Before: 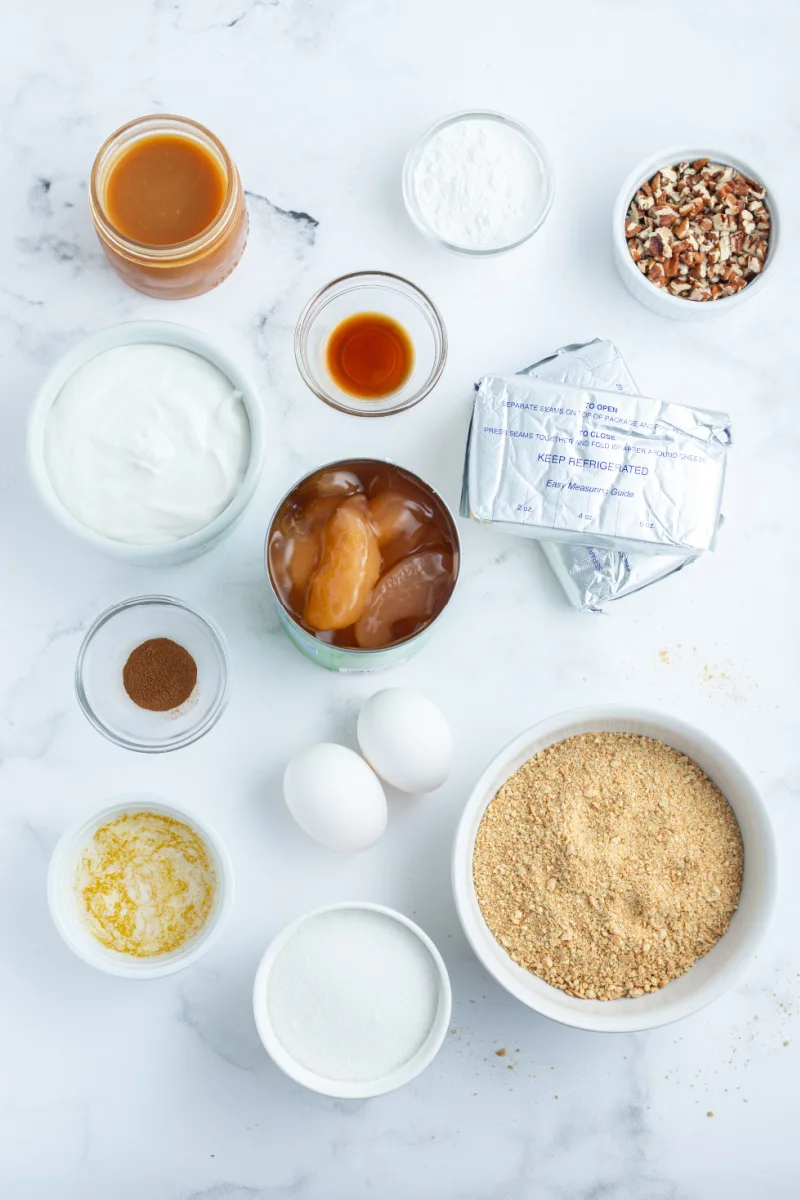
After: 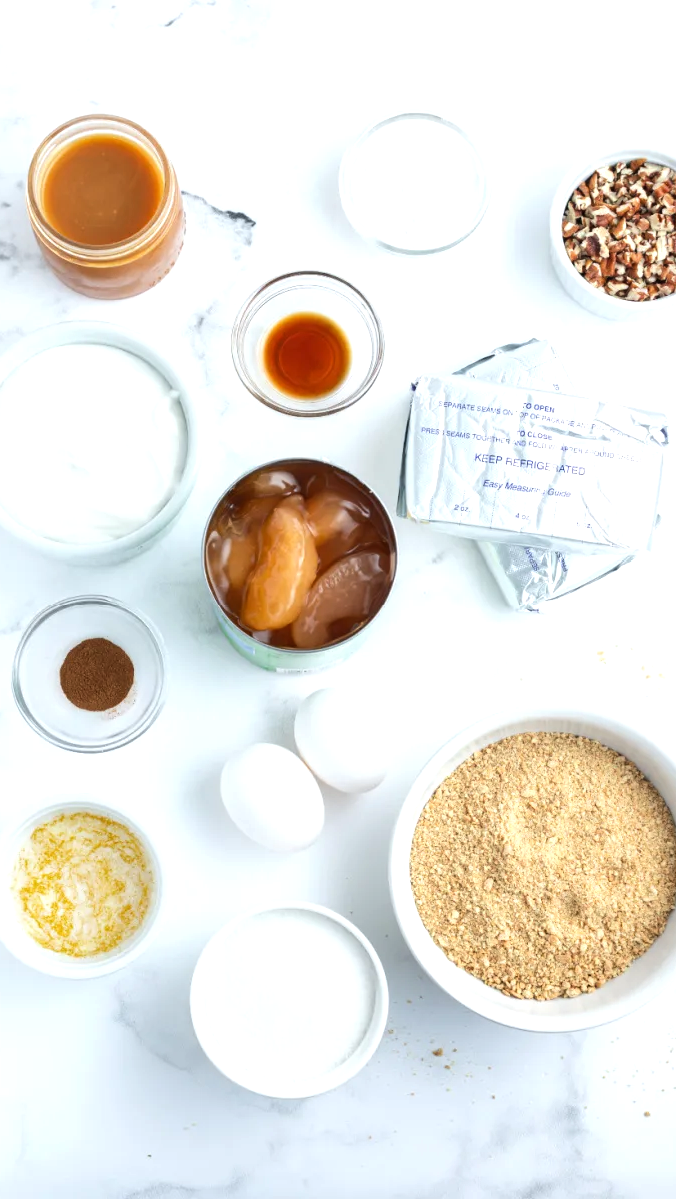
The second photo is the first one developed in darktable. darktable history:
crop: left 7.968%, right 7.494%
tone equalizer: -8 EV -0.446 EV, -7 EV -0.424 EV, -6 EV -0.368 EV, -5 EV -0.241 EV, -3 EV 0.214 EV, -2 EV 0.334 EV, -1 EV 0.407 EV, +0 EV 0.422 EV, edges refinement/feathering 500, mask exposure compensation -1.57 EV, preserve details no
